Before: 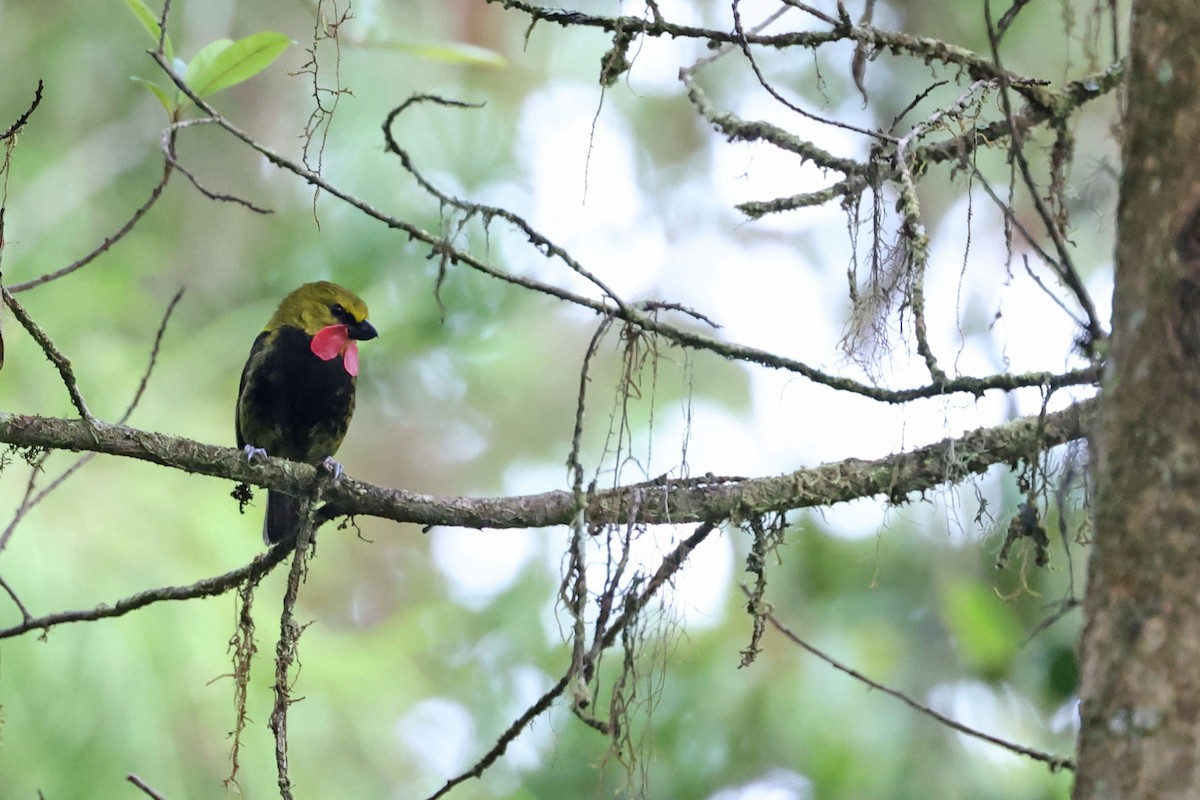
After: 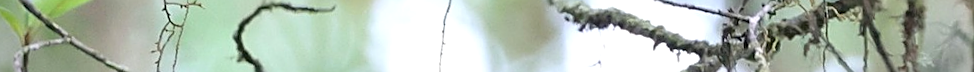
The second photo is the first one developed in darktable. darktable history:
color balance rgb: global vibrance 0.5%
crop and rotate: left 9.644%, top 9.491%, right 6.021%, bottom 80.509%
exposure: black level correction 0.002, exposure 0.15 EV, compensate highlight preservation false
sharpen: on, module defaults
rotate and perspective: rotation -3.52°, crop left 0.036, crop right 0.964, crop top 0.081, crop bottom 0.919
